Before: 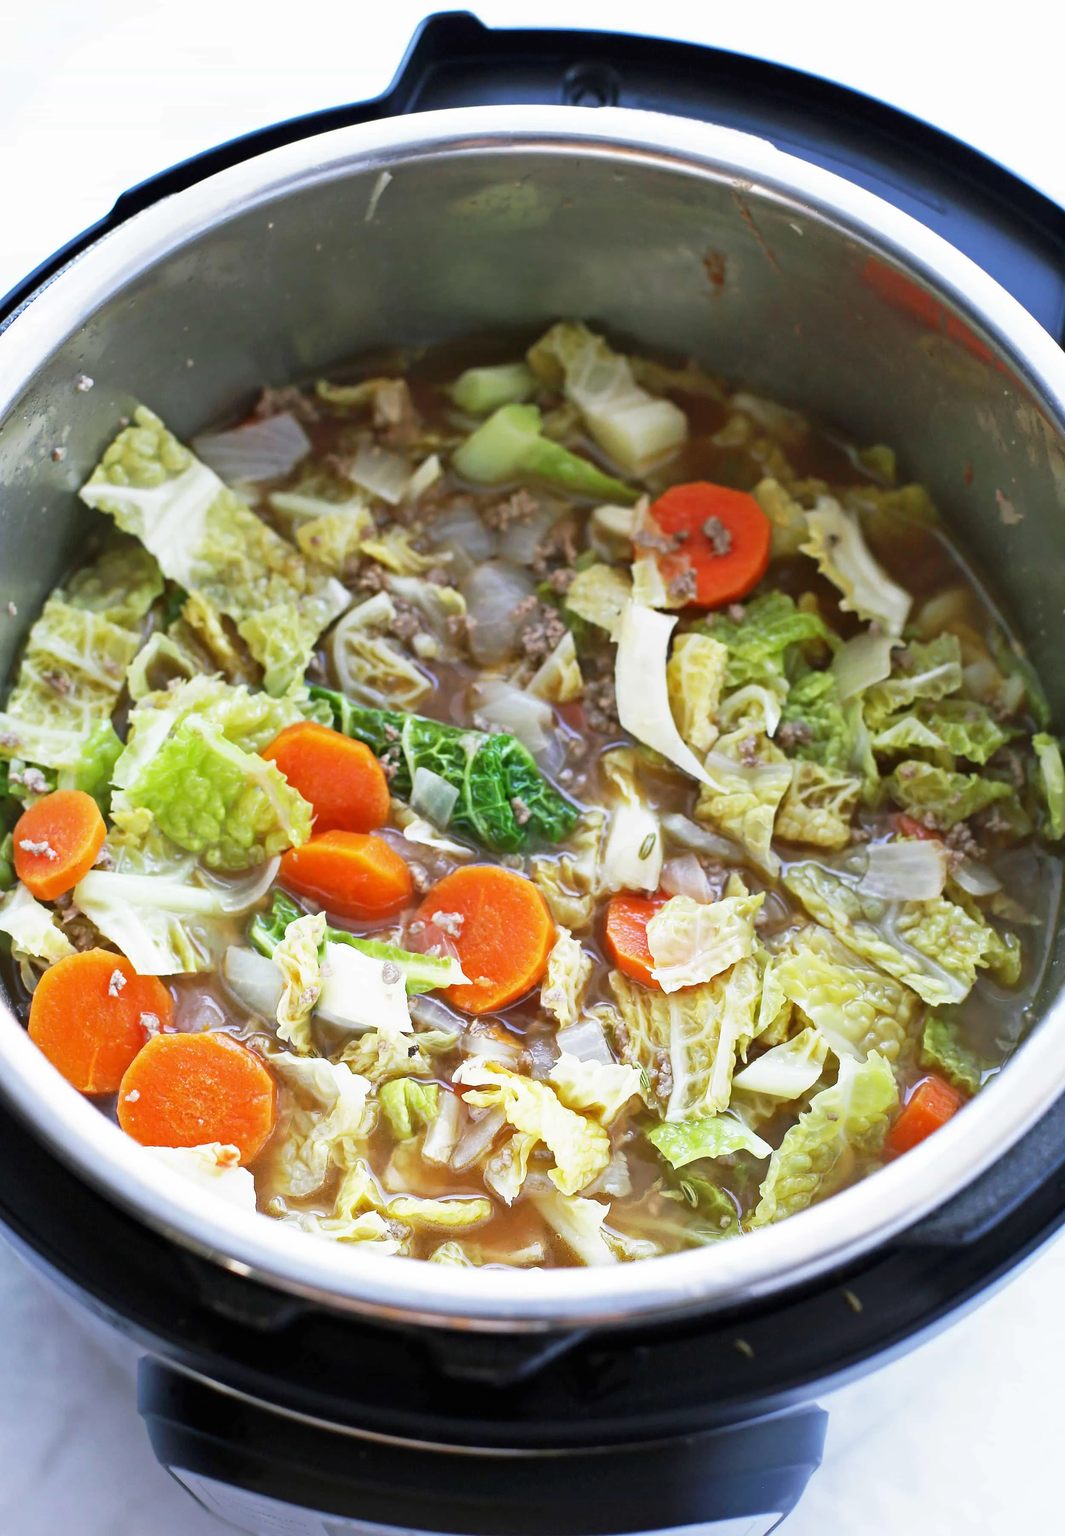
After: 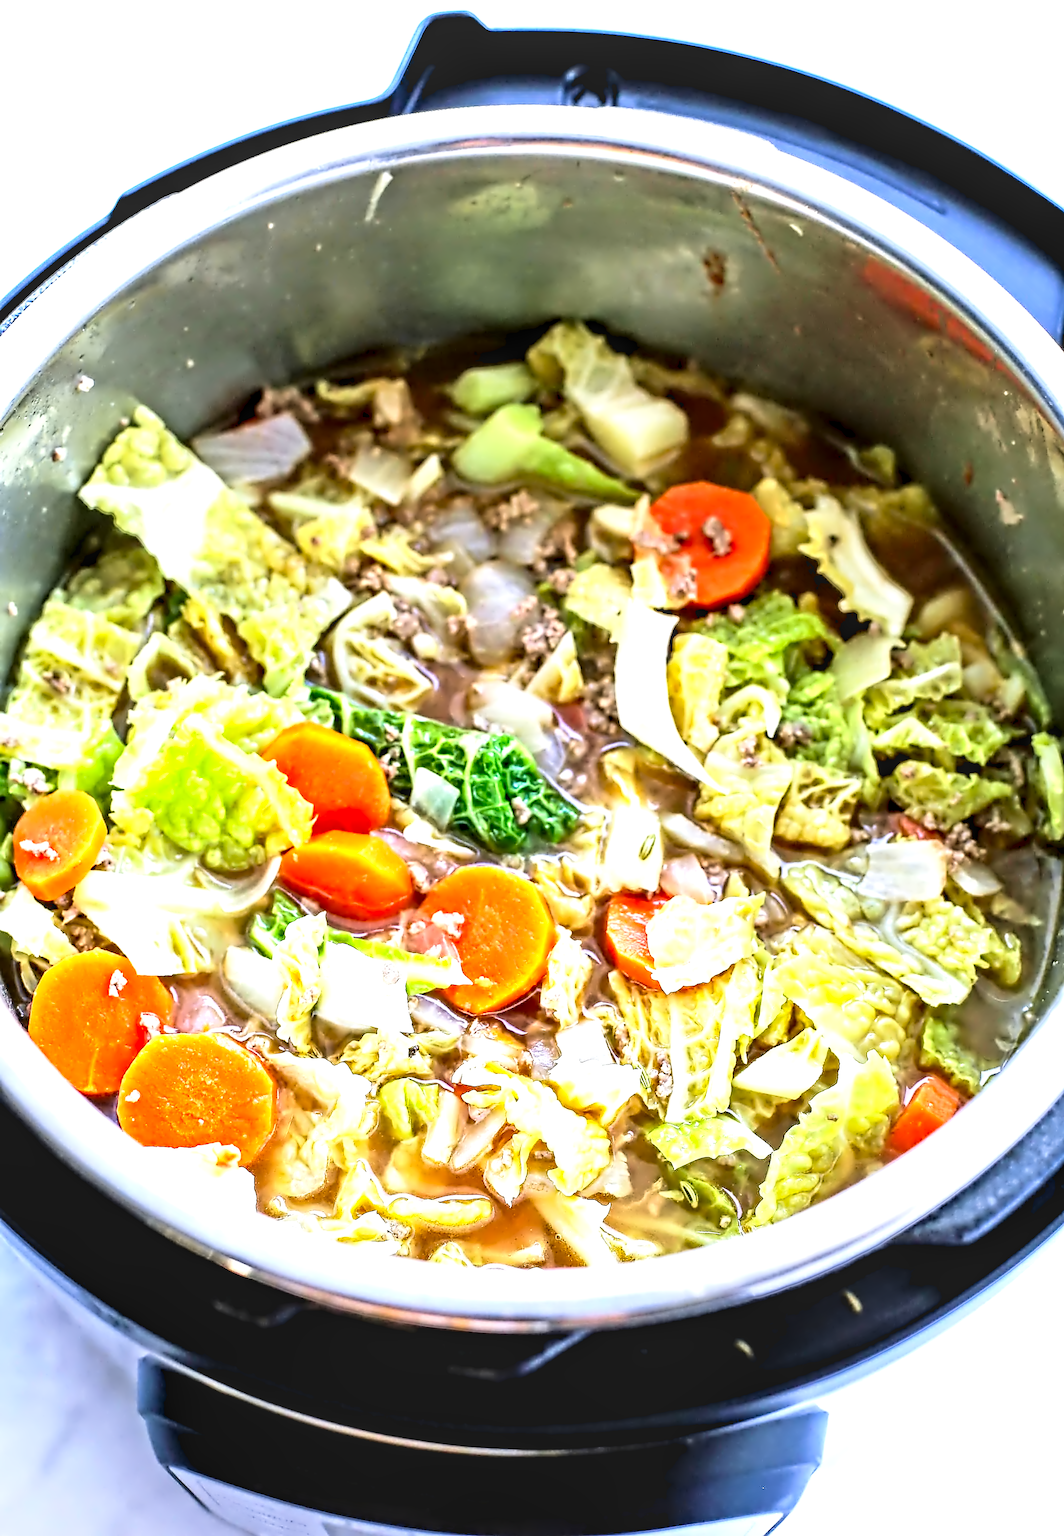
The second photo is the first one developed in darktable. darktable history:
exposure: black level correction 0.009, exposure 0.113 EV, compensate highlight preservation false
contrast brightness saturation: contrast 0.199, brightness 0.155, saturation 0.219
velvia: on, module defaults
contrast equalizer: octaves 7, y [[0.5, 0.542, 0.583, 0.625, 0.667, 0.708], [0.5 ×6], [0.5 ×6], [0, 0.033, 0.067, 0.1, 0.133, 0.167], [0, 0.05, 0.1, 0.15, 0.2, 0.25]]
local contrast: on, module defaults
tone equalizer: -8 EV -0.755 EV, -7 EV -0.71 EV, -6 EV -0.565 EV, -5 EV -0.408 EV, -3 EV 0.383 EV, -2 EV 0.6 EV, -1 EV 0.683 EV, +0 EV 0.763 EV
levels: white 99.93%
sharpen: on, module defaults
